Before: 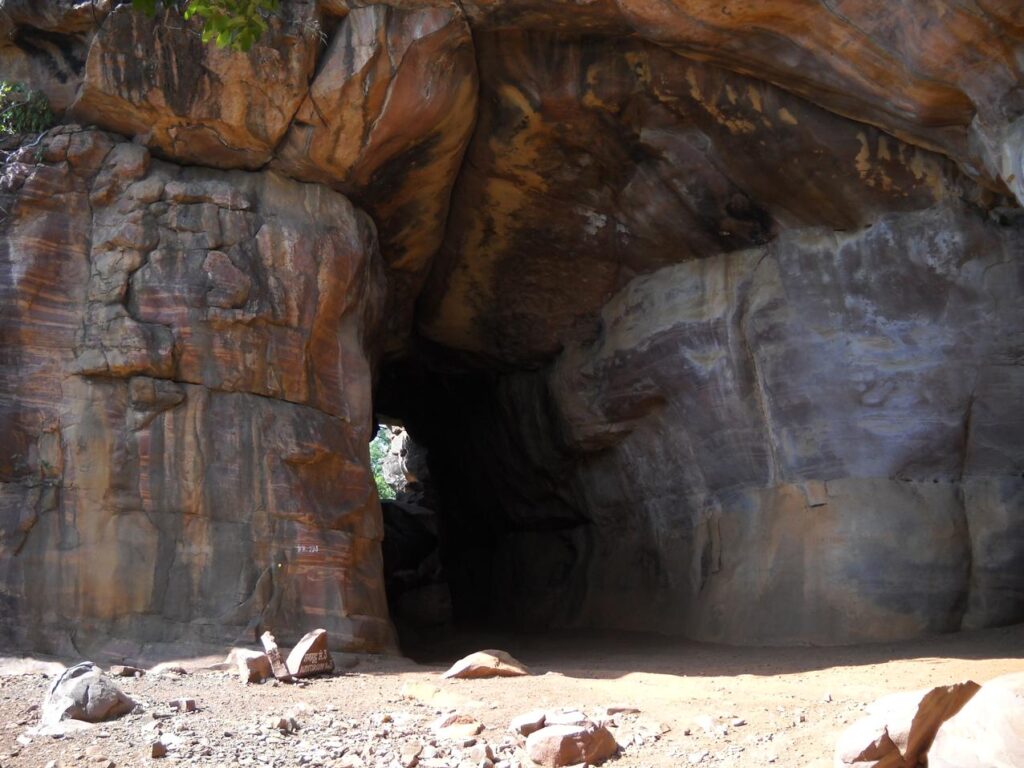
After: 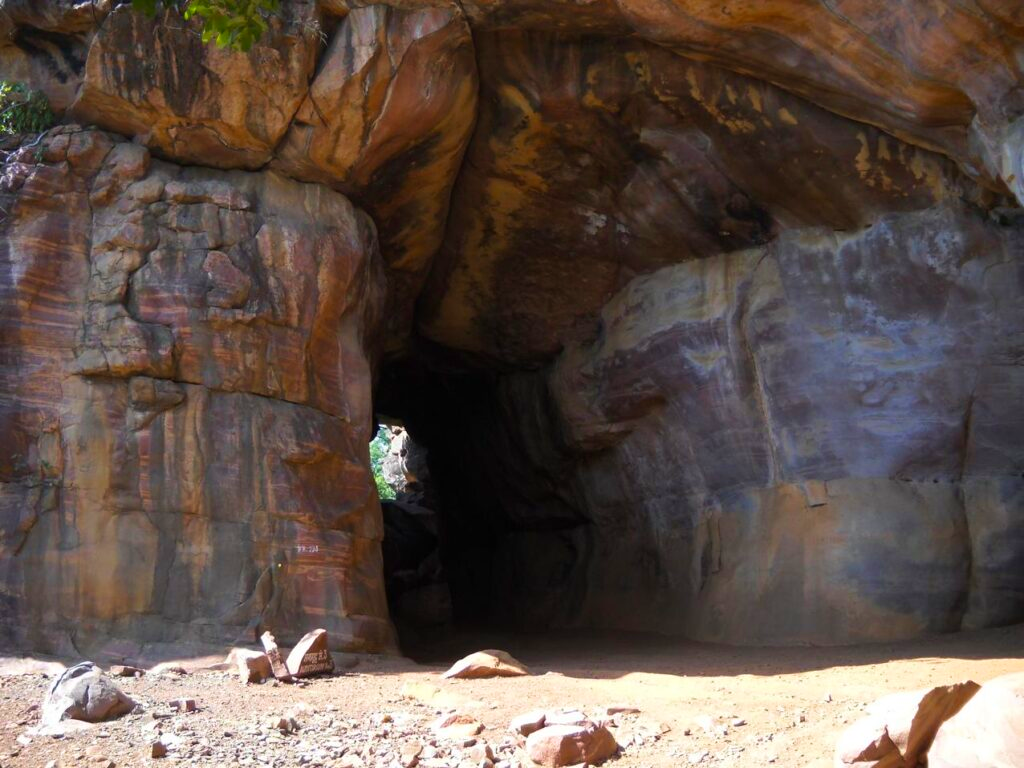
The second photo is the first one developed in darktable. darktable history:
color balance rgb: perceptual saturation grading › global saturation 10%, global vibrance 20%
velvia: on, module defaults
